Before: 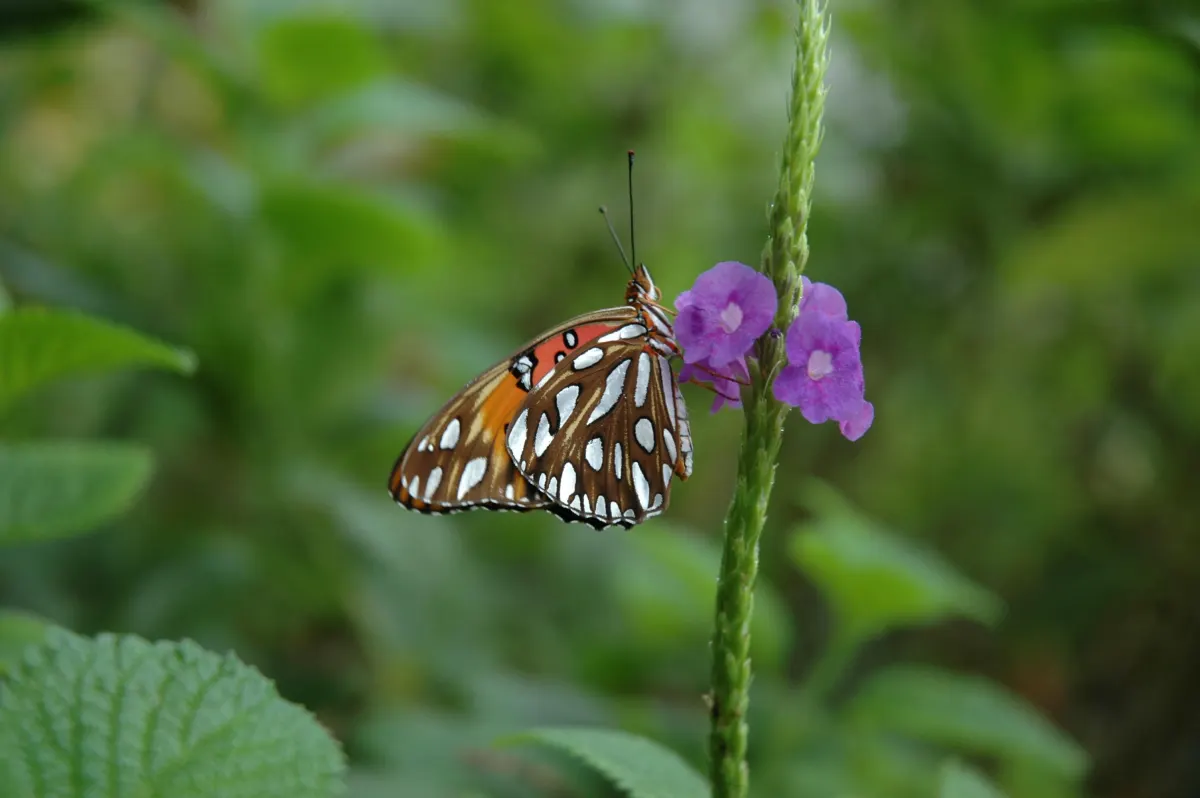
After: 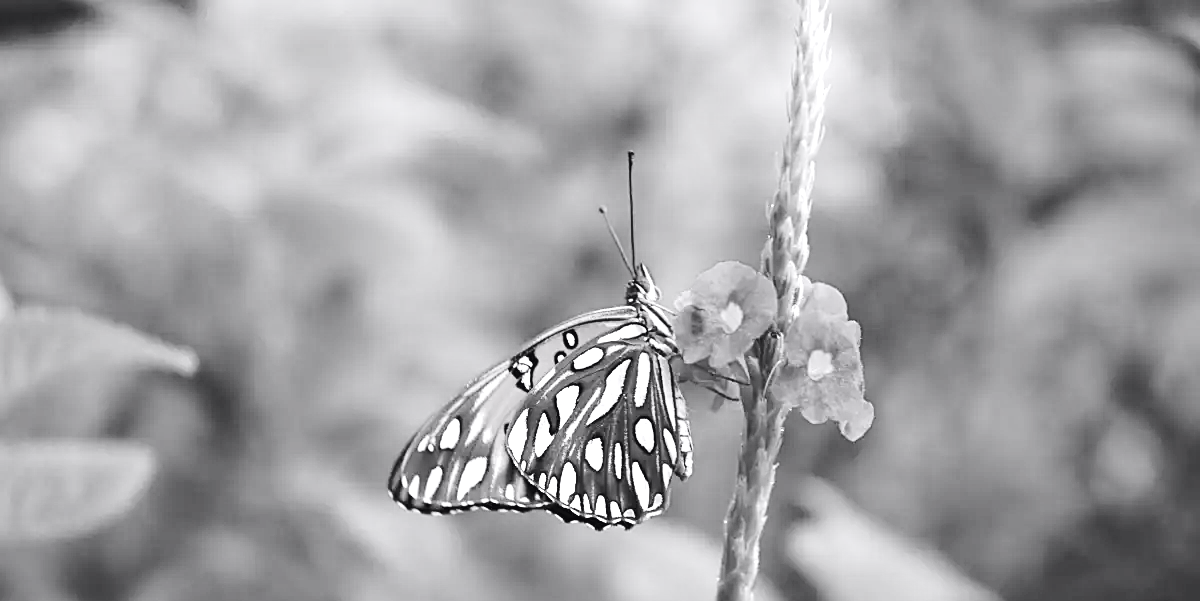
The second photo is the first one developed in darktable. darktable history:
contrast brightness saturation: saturation -0.994
crop: bottom 24.605%
tone curve: curves: ch0 [(0, 0.023) (0.103, 0.087) (0.295, 0.297) (0.445, 0.531) (0.553, 0.665) (0.735, 0.843) (0.994, 1)]; ch1 [(0, 0) (0.427, 0.346) (0.456, 0.426) (0.484, 0.483) (0.509, 0.514) (0.535, 0.56) (0.581, 0.632) (0.646, 0.715) (1, 1)]; ch2 [(0, 0) (0.369, 0.388) (0.449, 0.431) (0.501, 0.495) (0.533, 0.518) (0.572, 0.612) (0.677, 0.752) (1, 1)], color space Lab, independent channels, preserve colors none
sharpen: on, module defaults
exposure: black level correction 0, exposure 1.2 EV, compensate highlight preservation false
